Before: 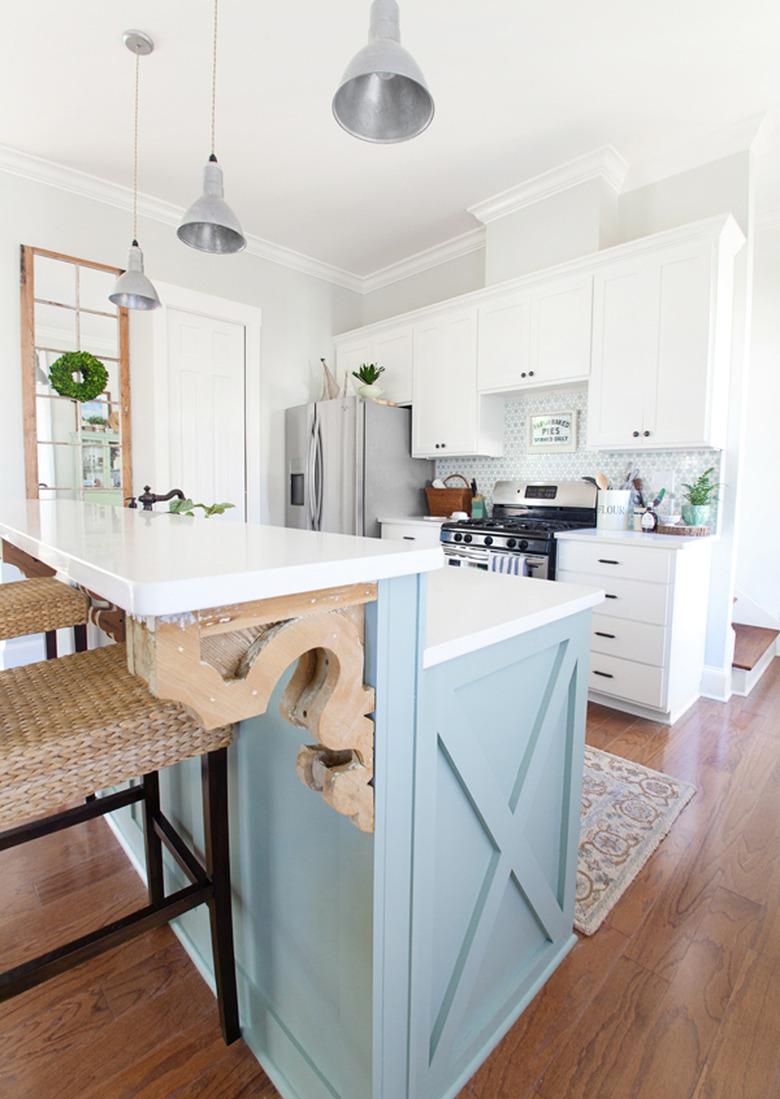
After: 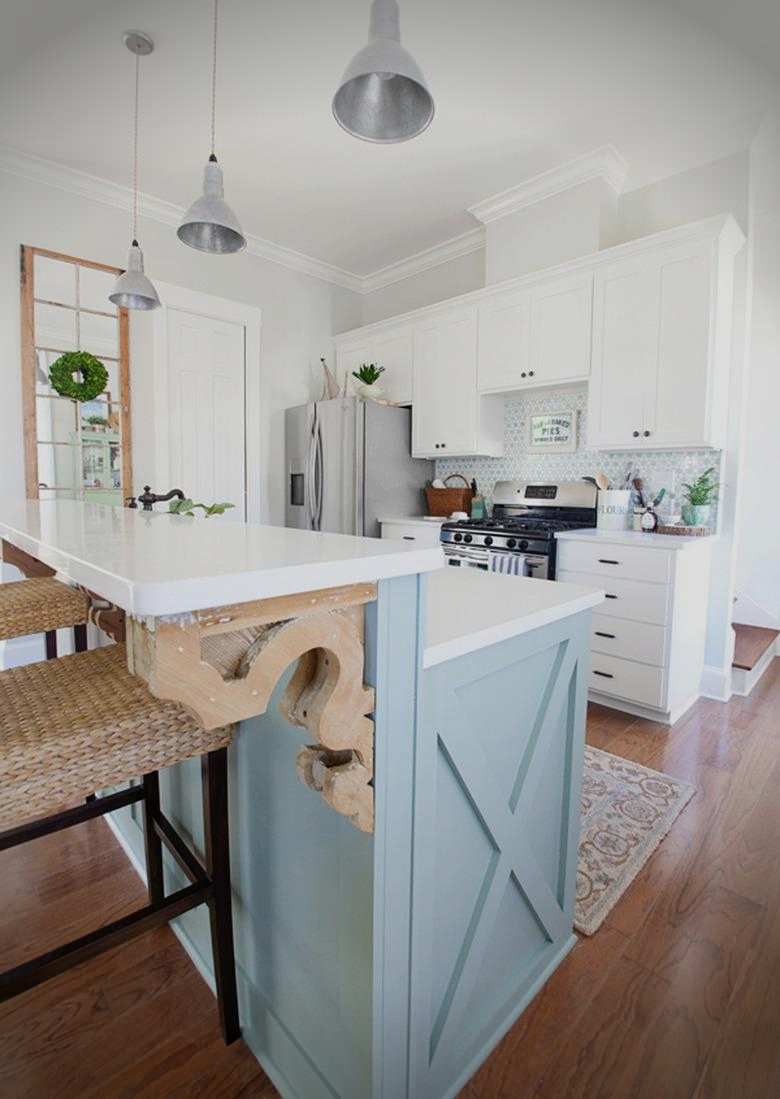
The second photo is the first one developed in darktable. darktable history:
exposure: exposure -0.488 EV, compensate highlight preservation false
vignetting: fall-off radius 31.61%, brightness -0.603, saturation -0.001, unbound false
